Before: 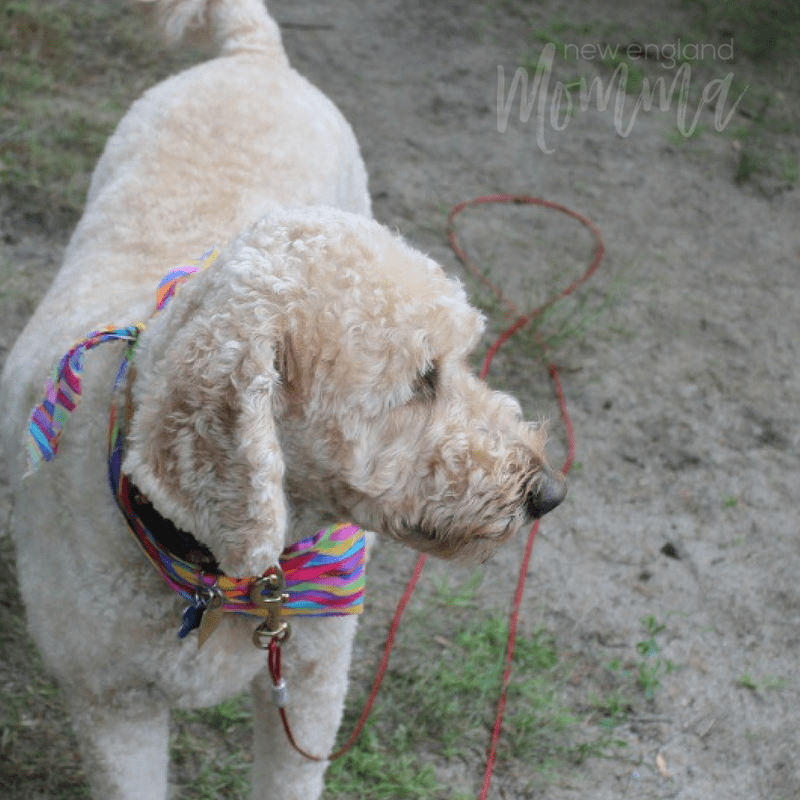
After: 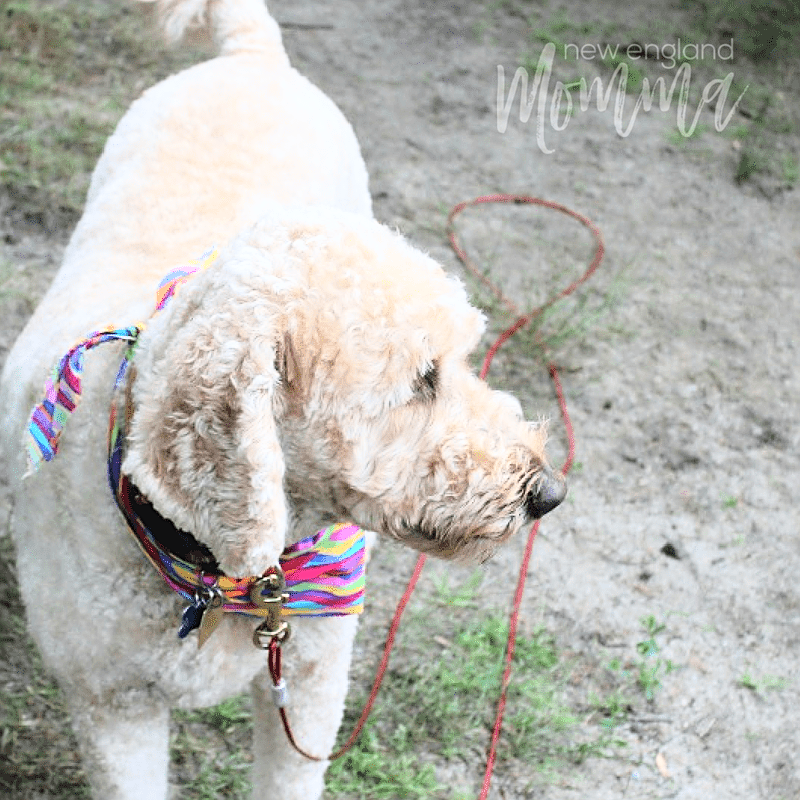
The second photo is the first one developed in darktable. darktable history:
sharpen: amount 0.494
base curve: curves: ch0 [(0, 0) (0.026, 0.03) (0.109, 0.232) (0.351, 0.748) (0.669, 0.968) (1, 1)]
